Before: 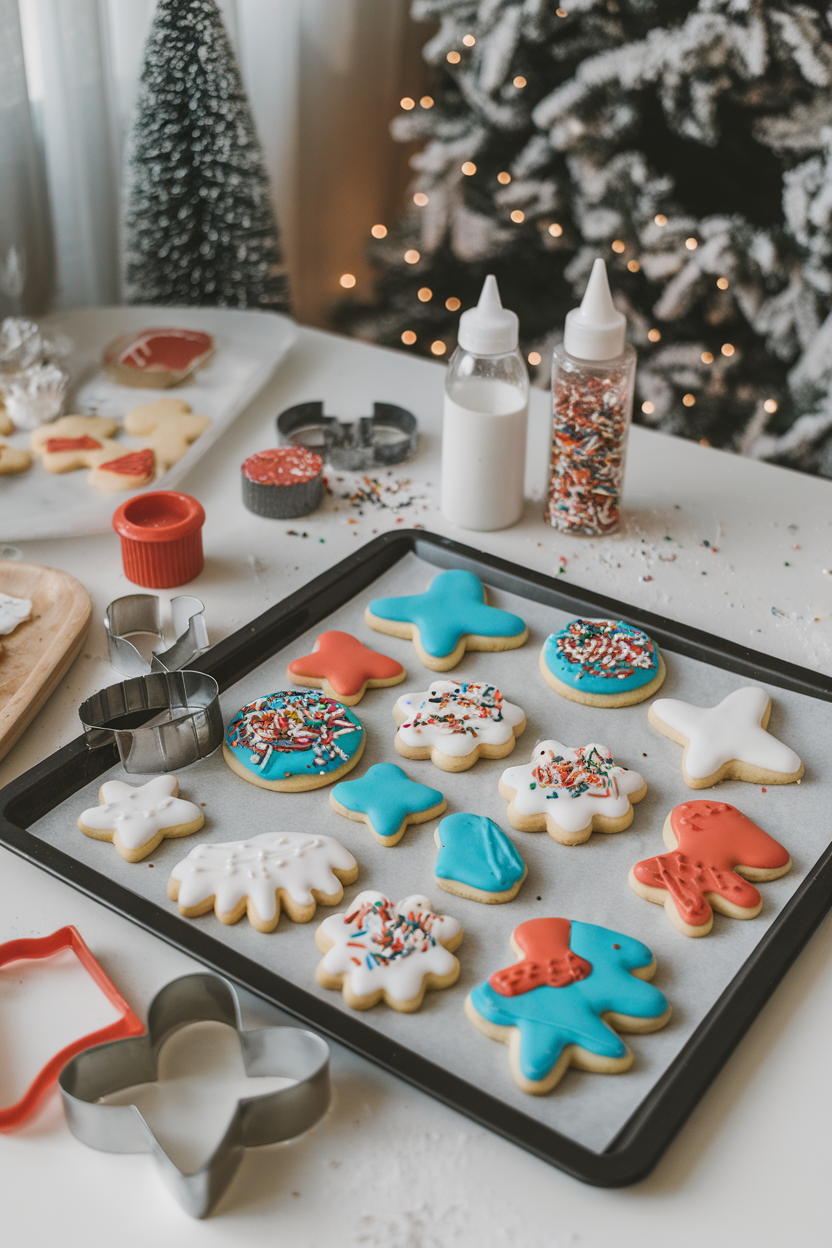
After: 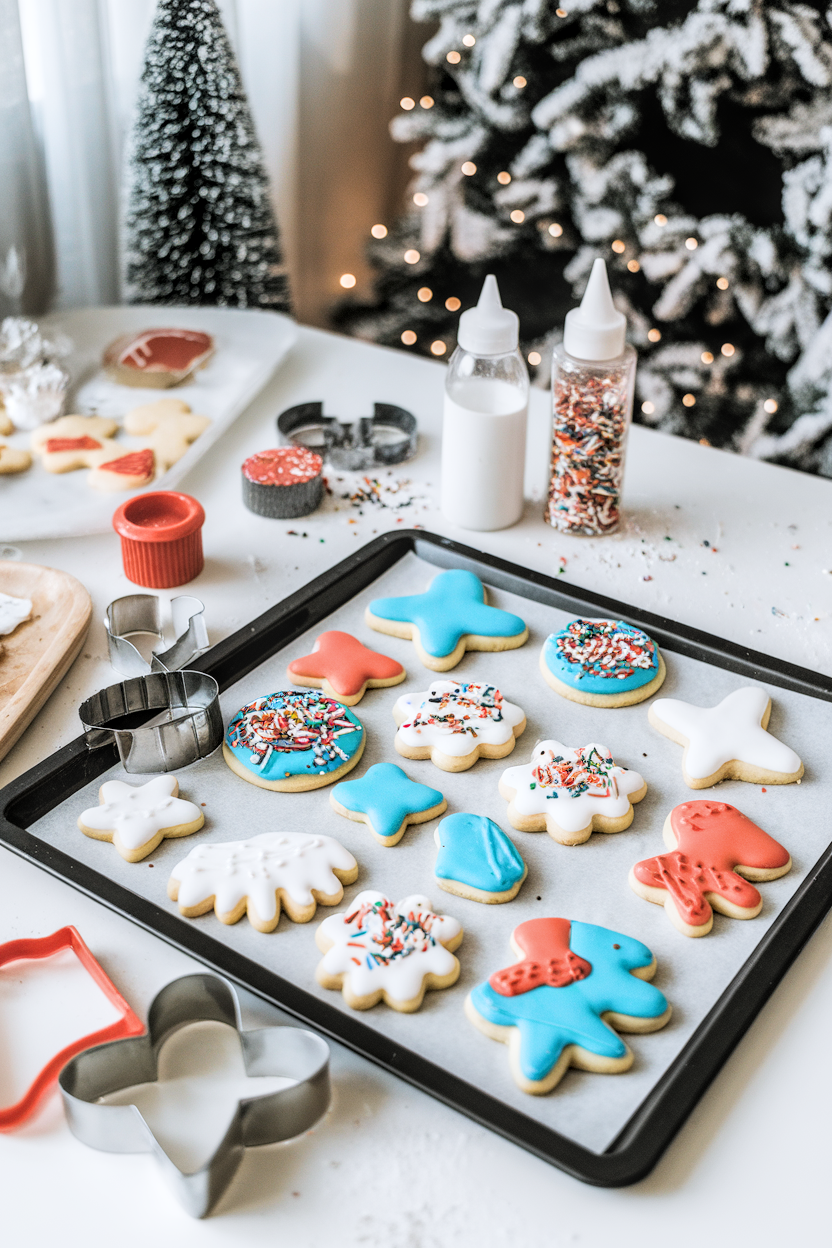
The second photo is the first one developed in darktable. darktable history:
exposure: black level correction 0, exposure 0.5 EV, compensate exposure bias true, compensate highlight preservation false
filmic rgb: black relative exposure -5 EV, white relative exposure 3.2 EV, hardness 3.42, contrast 1.2, highlights saturation mix -50%
tone equalizer: -8 EV -0.417 EV, -7 EV -0.389 EV, -6 EV -0.333 EV, -5 EV -0.222 EV, -3 EV 0.222 EV, -2 EV 0.333 EV, -1 EV 0.389 EV, +0 EV 0.417 EV, edges refinement/feathering 500, mask exposure compensation -1.57 EV, preserve details no
color balance rgb: perceptual saturation grading › global saturation -0.31%, global vibrance -8%, contrast -13%, saturation formula JzAzBz (2021)
local contrast: on, module defaults
rgb levels: levels [[0.013, 0.434, 0.89], [0, 0.5, 1], [0, 0.5, 1]]
white balance: red 0.967, blue 1.049
